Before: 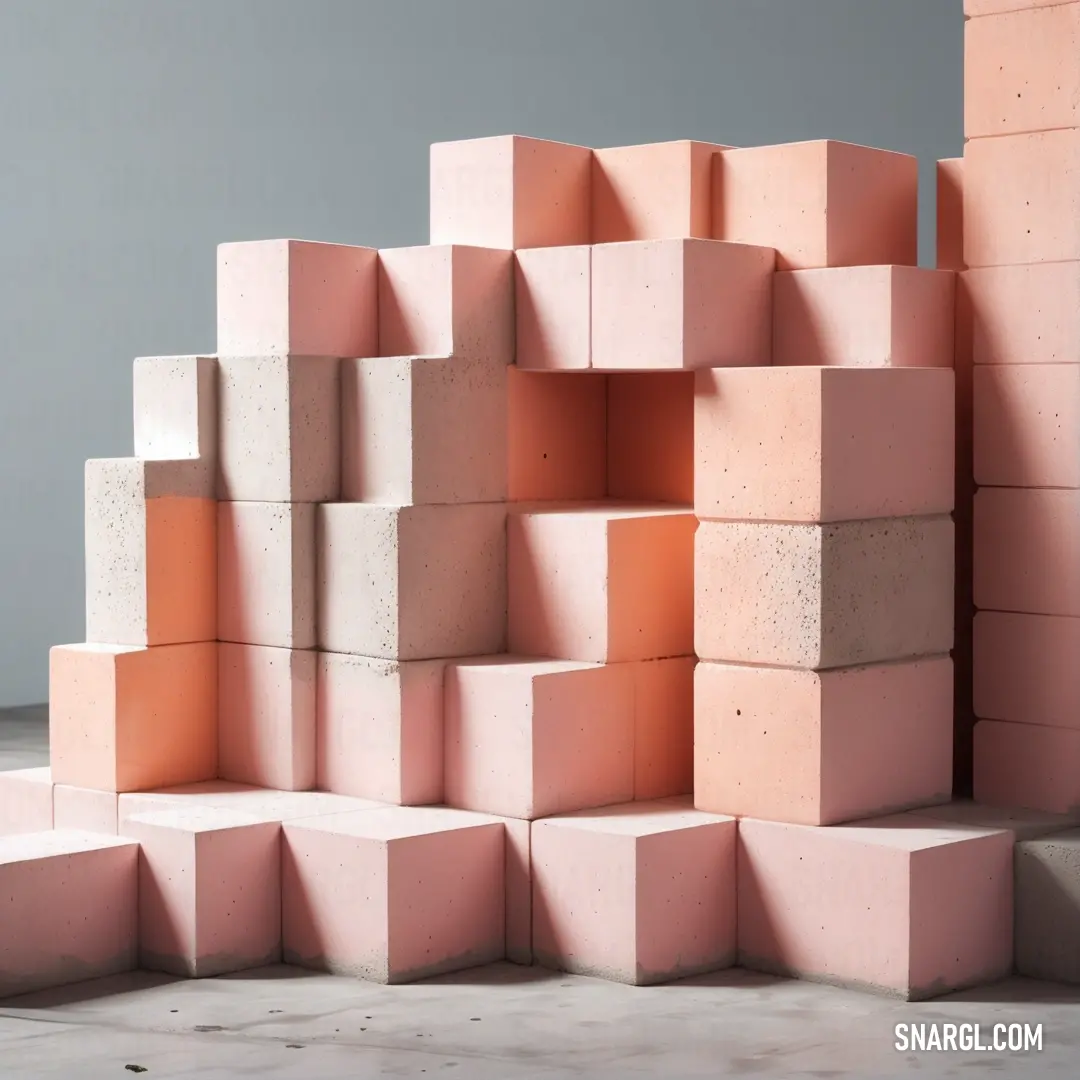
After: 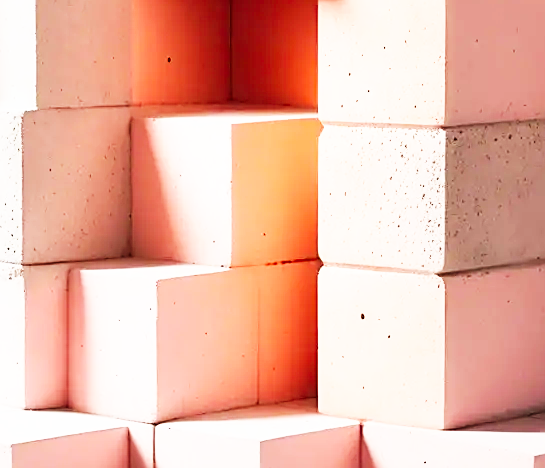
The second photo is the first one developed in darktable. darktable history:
sharpen: on, module defaults
crop: left 34.883%, top 36.684%, right 14.569%, bottom 19.98%
base curve: curves: ch0 [(0, 0) (0.007, 0.004) (0.027, 0.03) (0.046, 0.07) (0.207, 0.54) (0.442, 0.872) (0.673, 0.972) (1, 1)], preserve colors none
